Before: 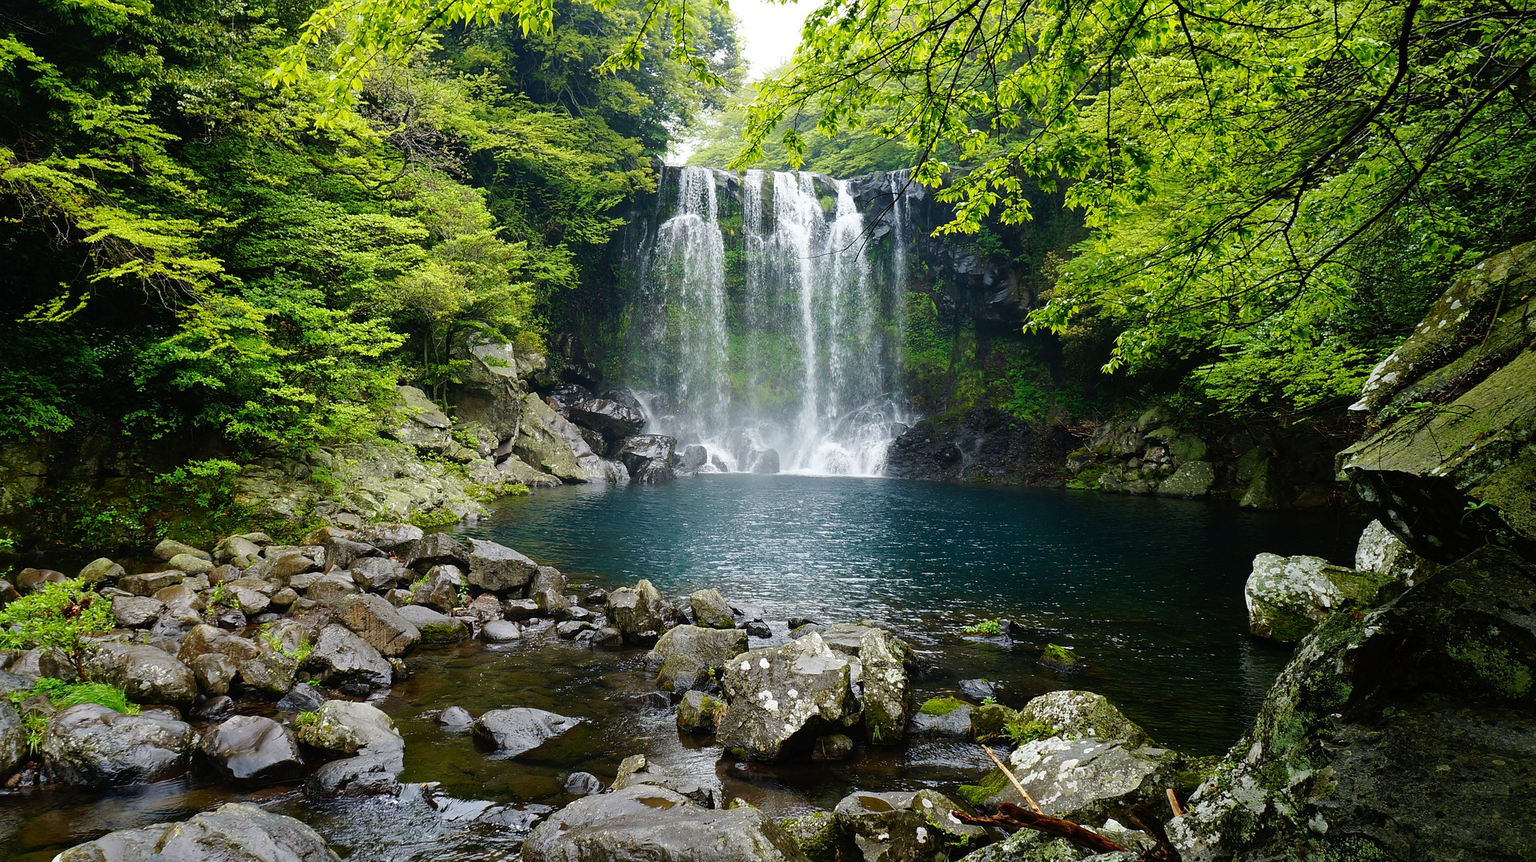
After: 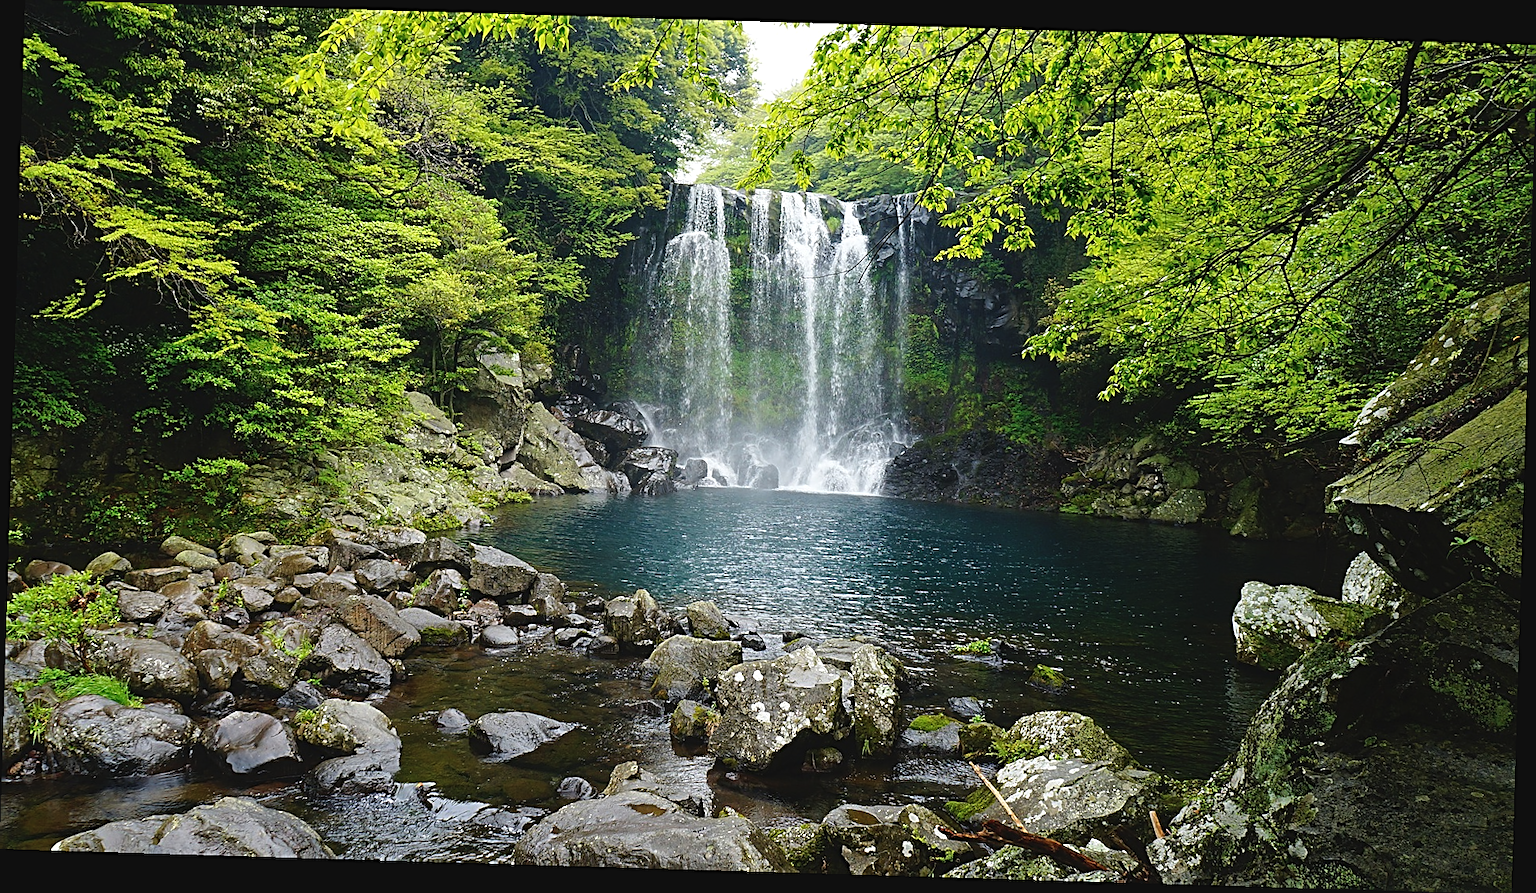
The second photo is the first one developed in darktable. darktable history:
rotate and perspective: rotation 1.72°, automatic cropping off
exposure: black level correction -0.005, exposure 0.054 EV, compensate highlight preservation false
sharpen: radius 2.531, amount 0.628
